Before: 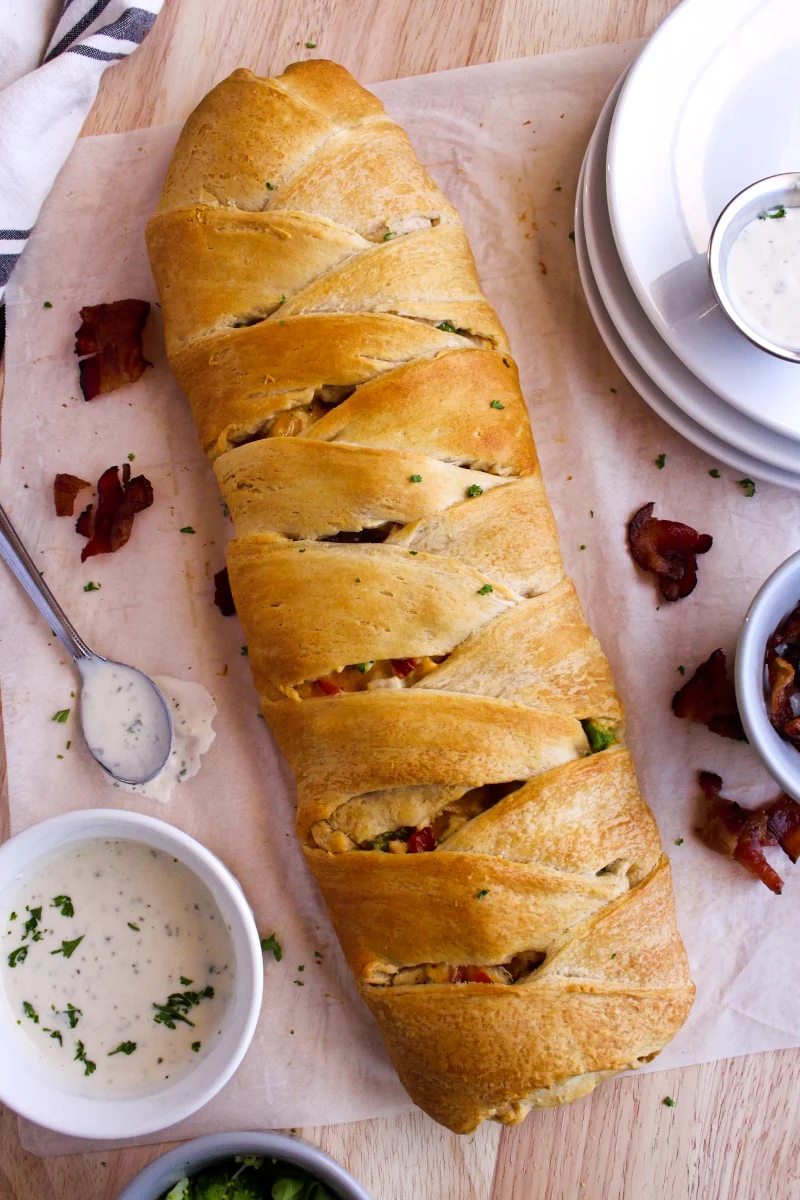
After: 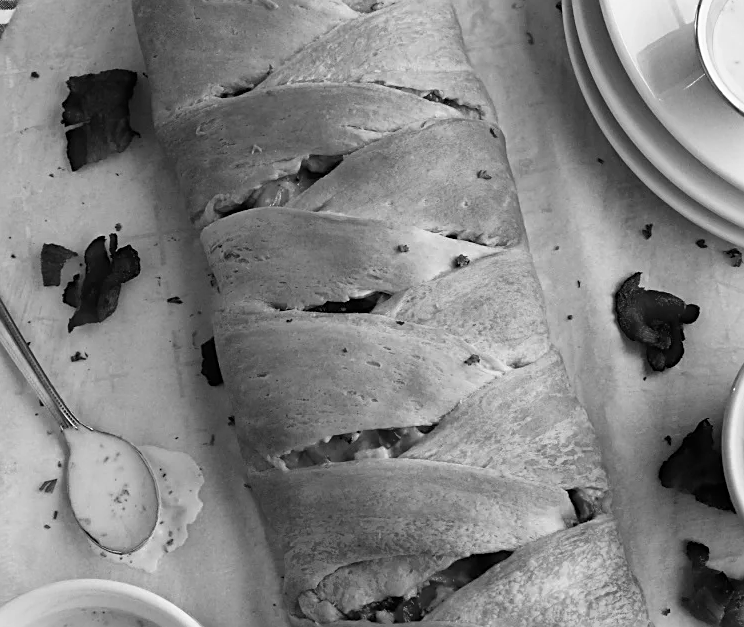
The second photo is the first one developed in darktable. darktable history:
sharpen: on, module defaults
color balance rgb: perceptual saturation grading › global saturation 20%, perceptual saturation grading › highlights -25%, perceptual saturation grading › shadows 50.52%, global vibrance 40.24%
crop: left 1.744%, top 19.225%, right 5.069%, bottom 28.357%
color calibration: output gray [0.18, 0.41, 0.41, 0], gray › normalize channels true, illuminant same as pipeline (D50), adaptation XYZ, x 0.346, y 0.359, gamut compression 0
